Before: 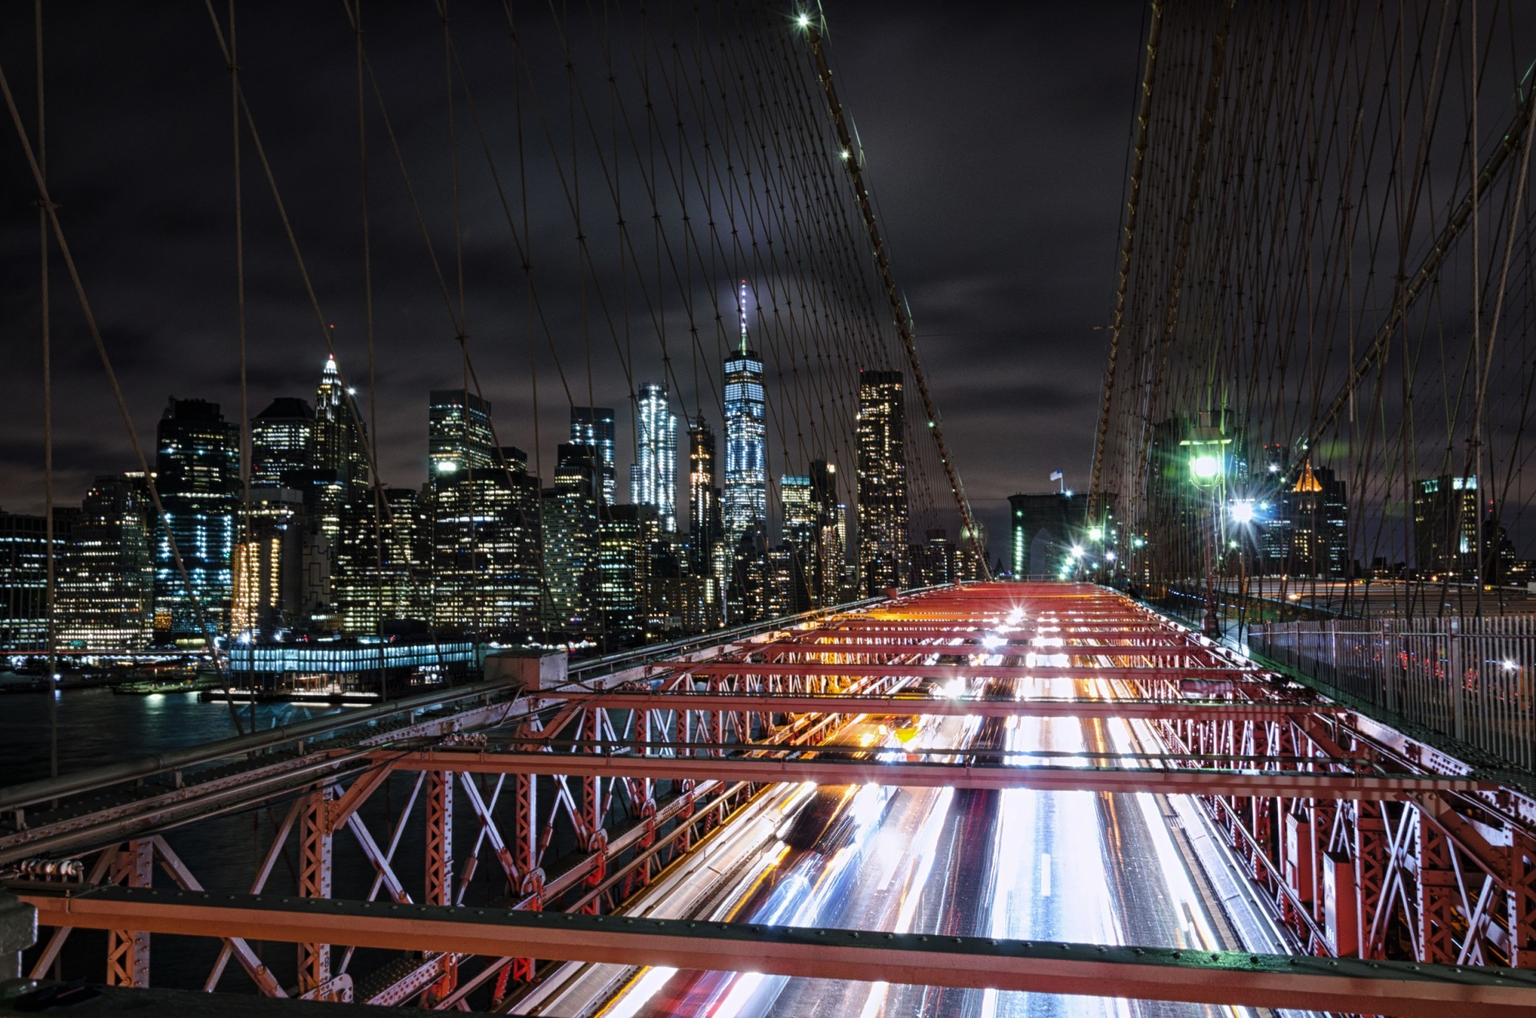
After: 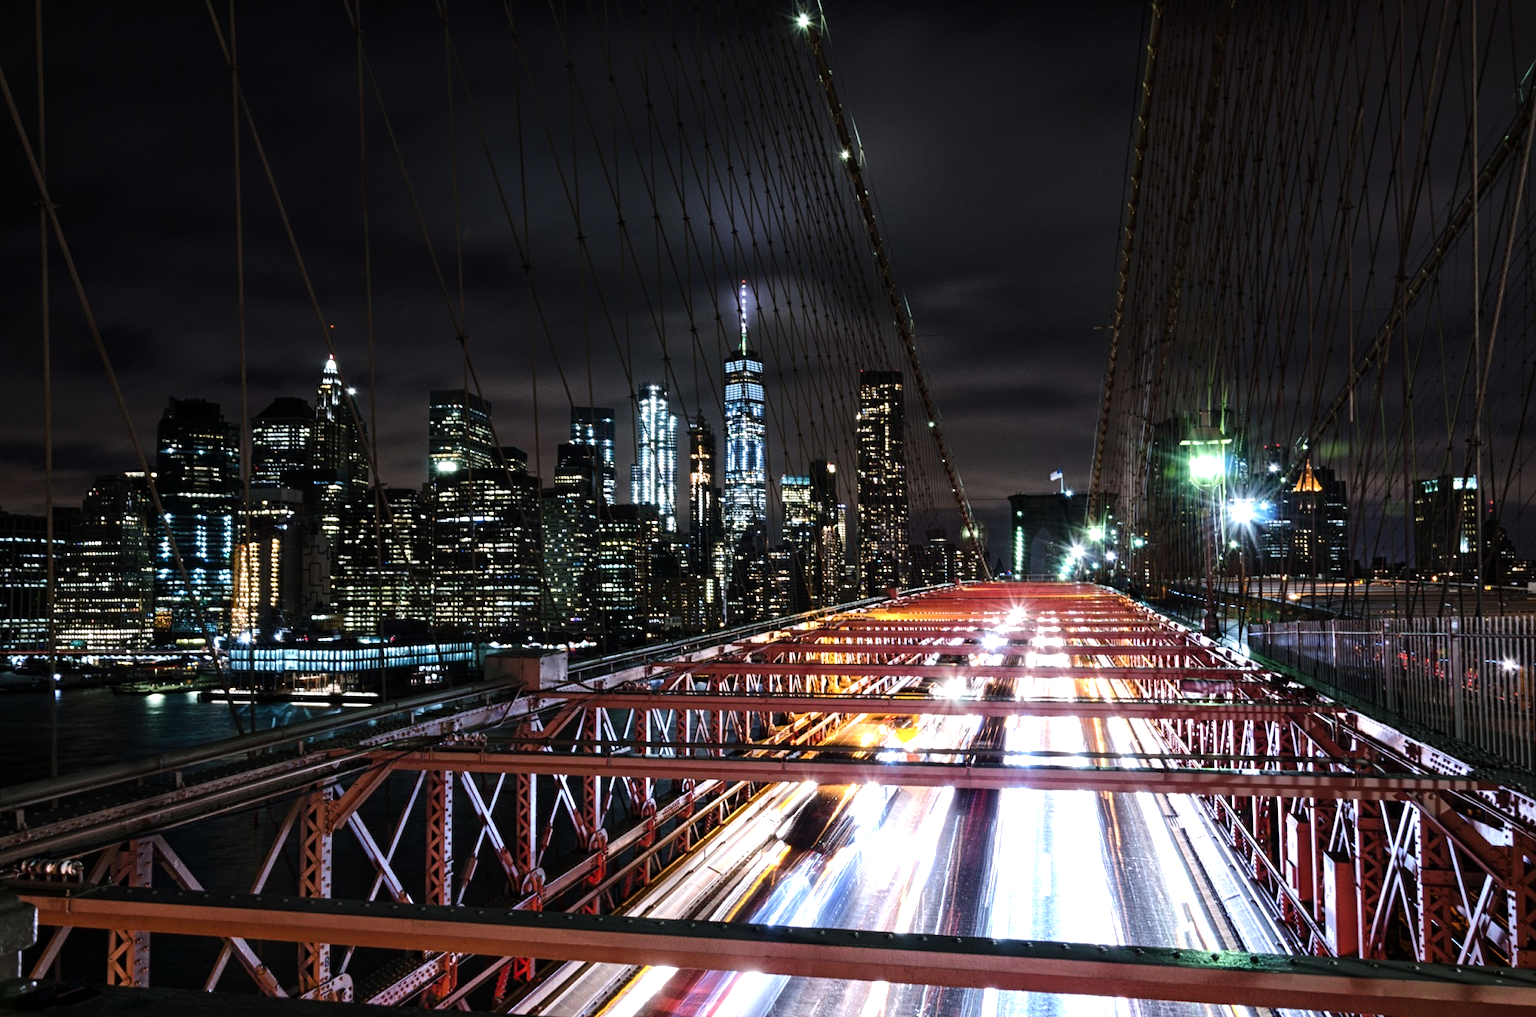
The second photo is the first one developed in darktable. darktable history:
color balance rgb: perceptual saturation grading › global saturation -2.009%, perceptual saturation grading › highlights -7.394%, perceptual saturation grading › mid-tones 7.653%, perceptual saturation grading › shadows 4.786%
tone equalizer: -8 EV -0.782 EV, -7 EV -0.695 EV, -6 EV -0.632 EV, -5 EV -0.402 EV, -3 EV 0.397 EV, -2 EV 0.6 EV, -1 EV 0.683 EV, +0 EV 0.76 EV, edges refinement/feathering 500, mask exposure compensation -1.57 EV, preserve details no
